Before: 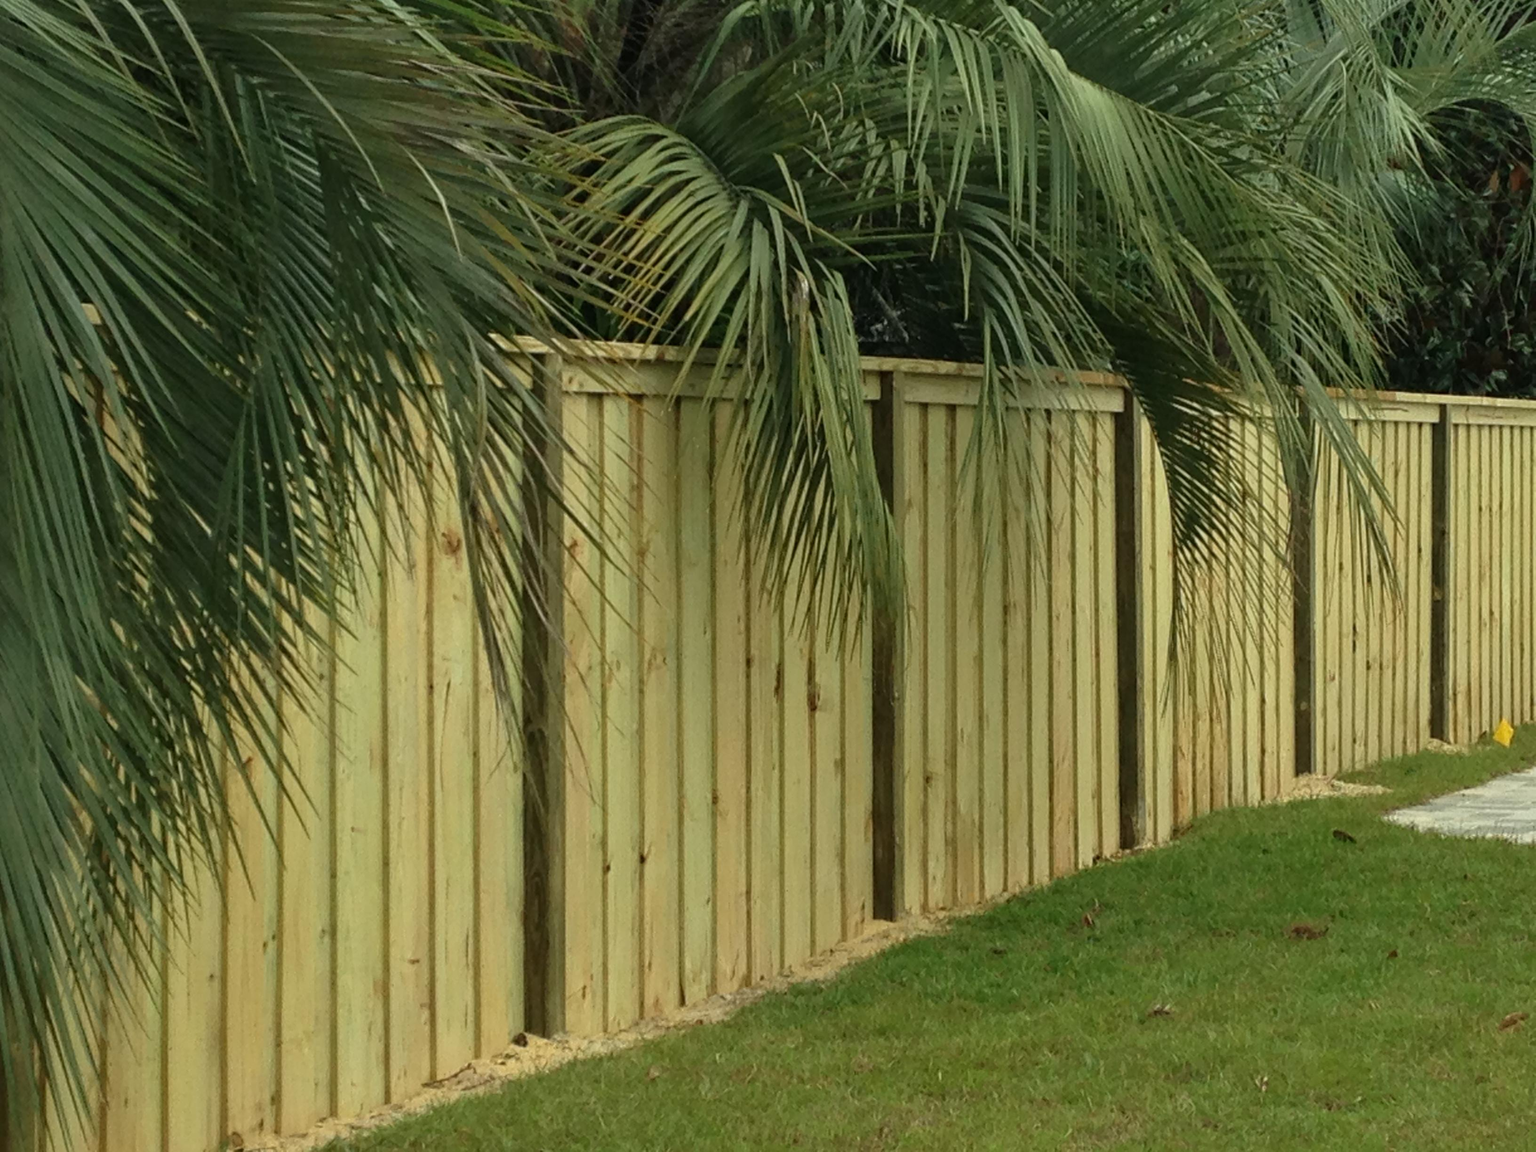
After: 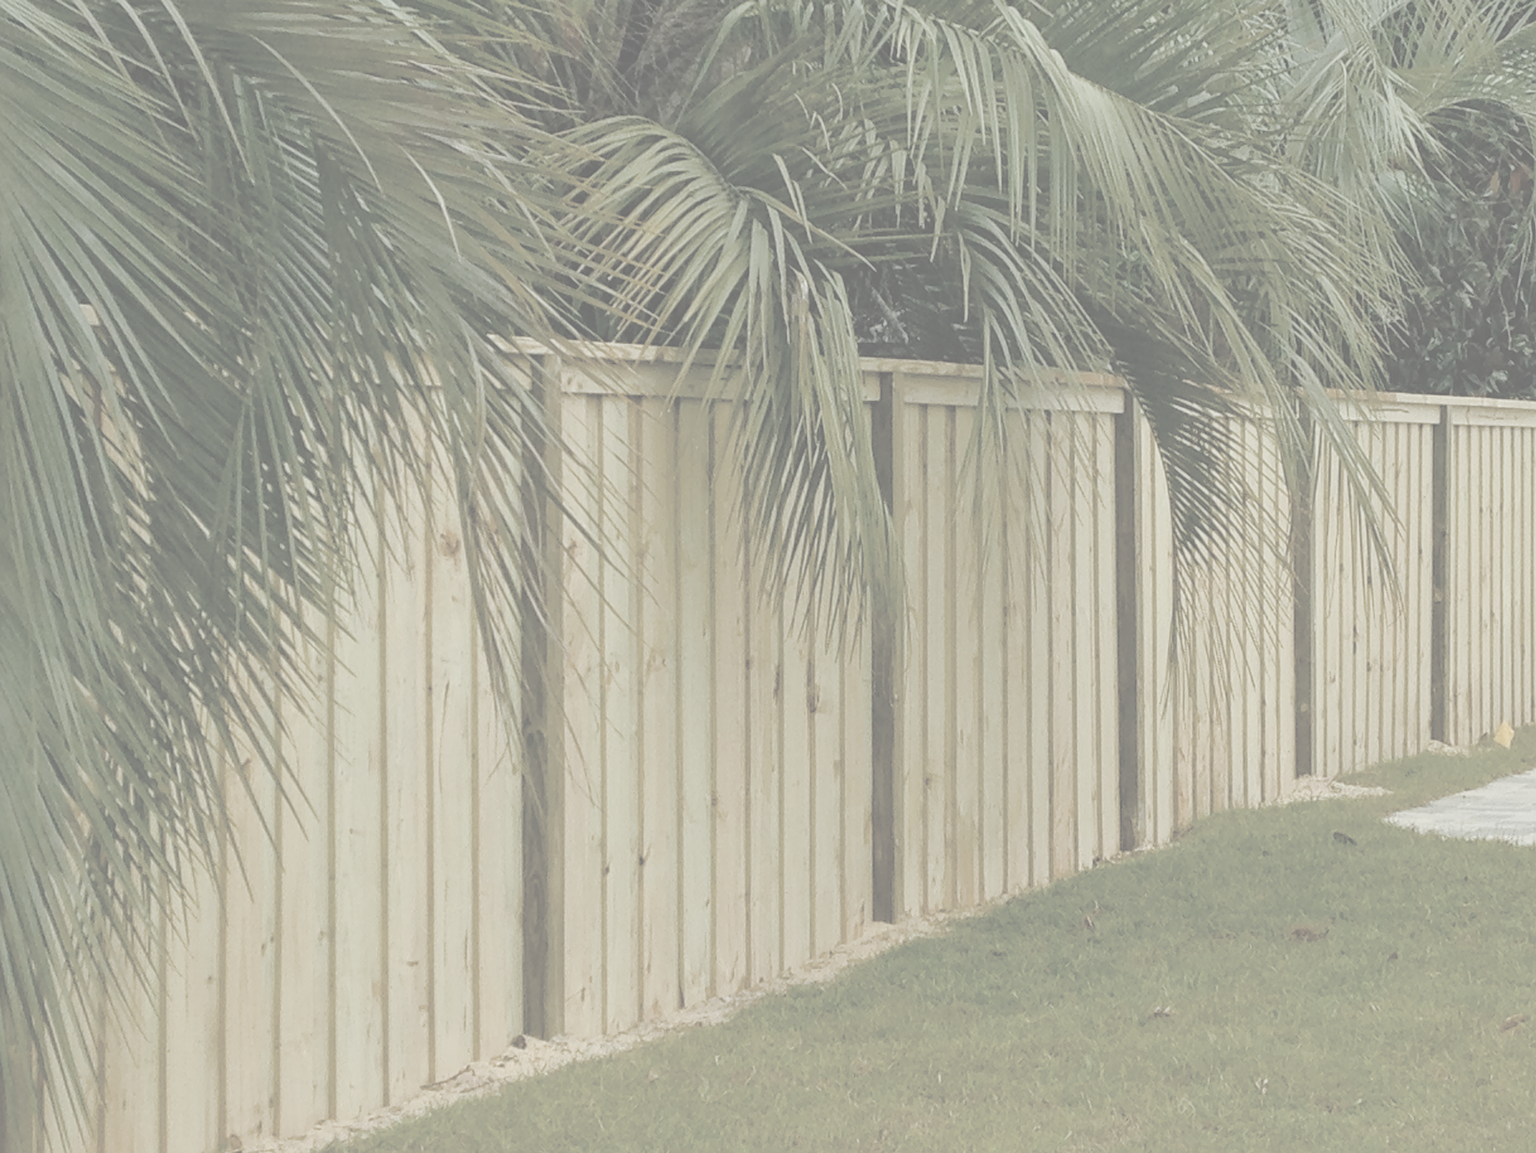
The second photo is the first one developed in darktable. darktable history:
crop: left 0.157%
color balance rgb: linear chroma grading › mid-tones 7.475%, perceptual saturation grading › global saturation 27.237%, perceptual saturation grading › highlights -27.962%, perceptual saturation grading › mid-tones 15.592%, perceptual saturation grading › shadows 32.836%, global vibrance 16.026%, saturation formula JzAzBz (2021)
contrast brightness saturation: contrast -0.312, brightness 0.747, saturation -0.791
sharpen: on, module defaults
